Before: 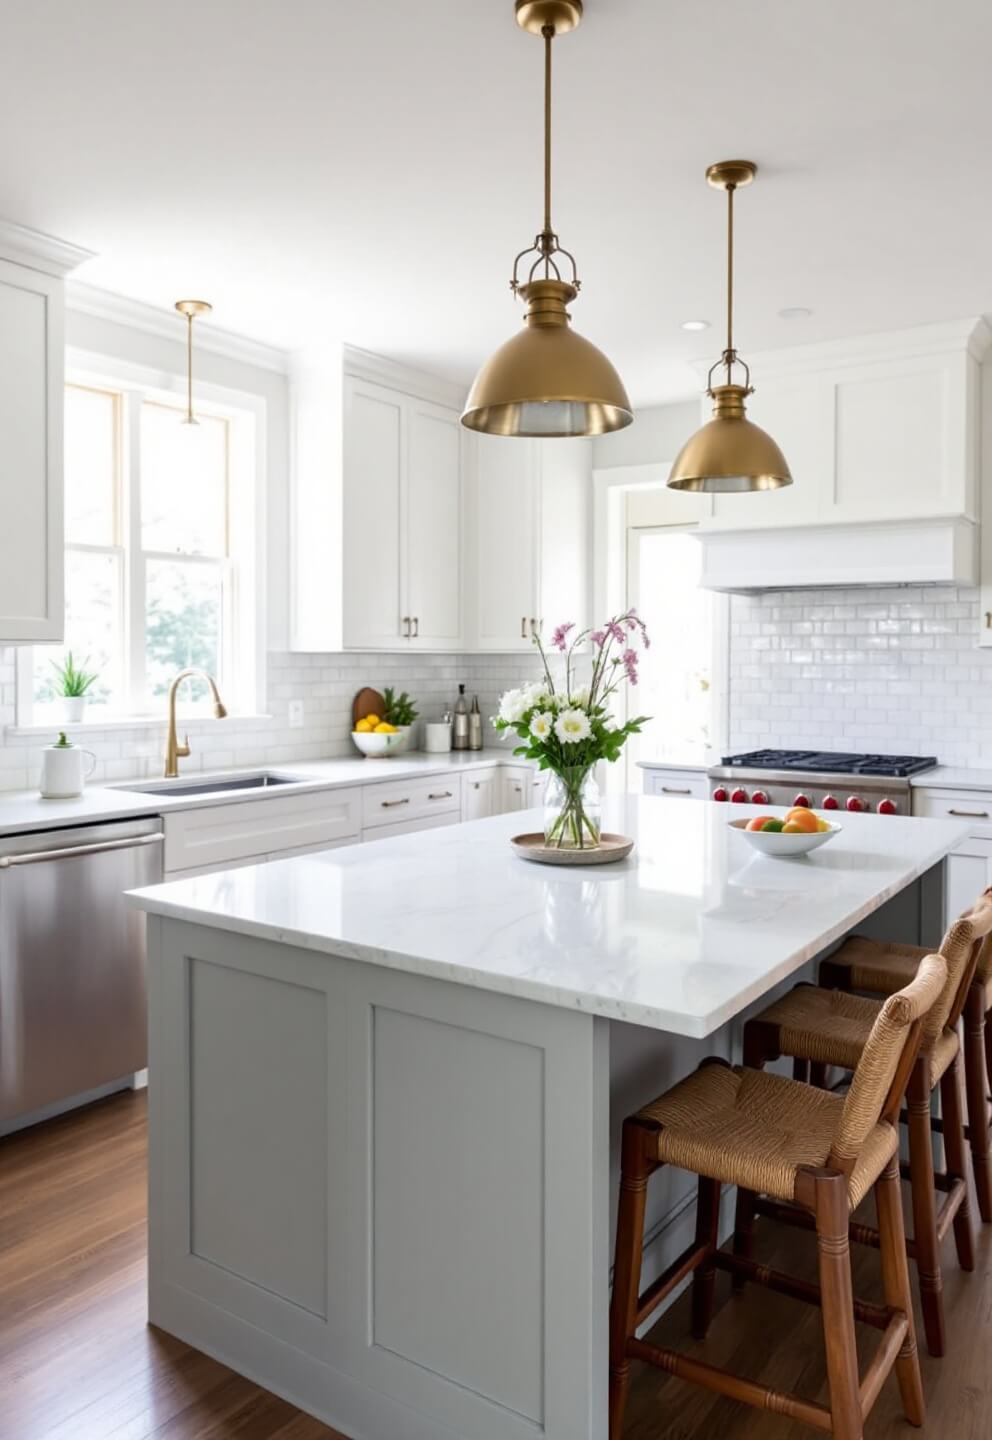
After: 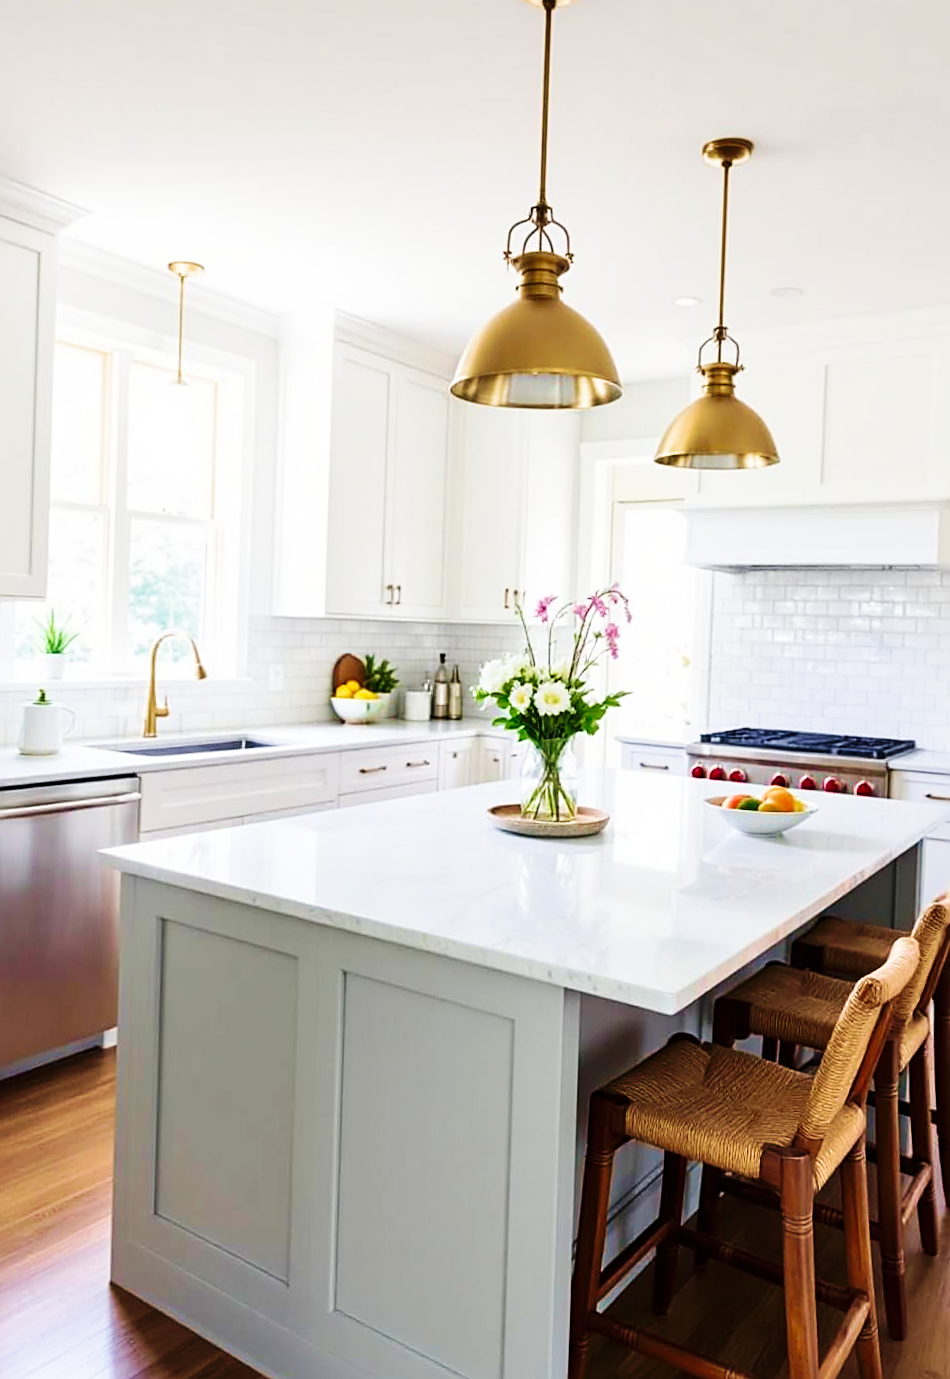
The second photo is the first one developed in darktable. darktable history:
velvia: strength 67.16%, mid-tones bias 0.968
sharpen: on, module defaults
crop and rotate: angle -1.74°
base curve: curves: ch0 [(0, 0) (0.036, 0.025) (0.121, 0.166) (0.206, 0.329) (0.605, 0.79) (1, 1)], preserve colors none
